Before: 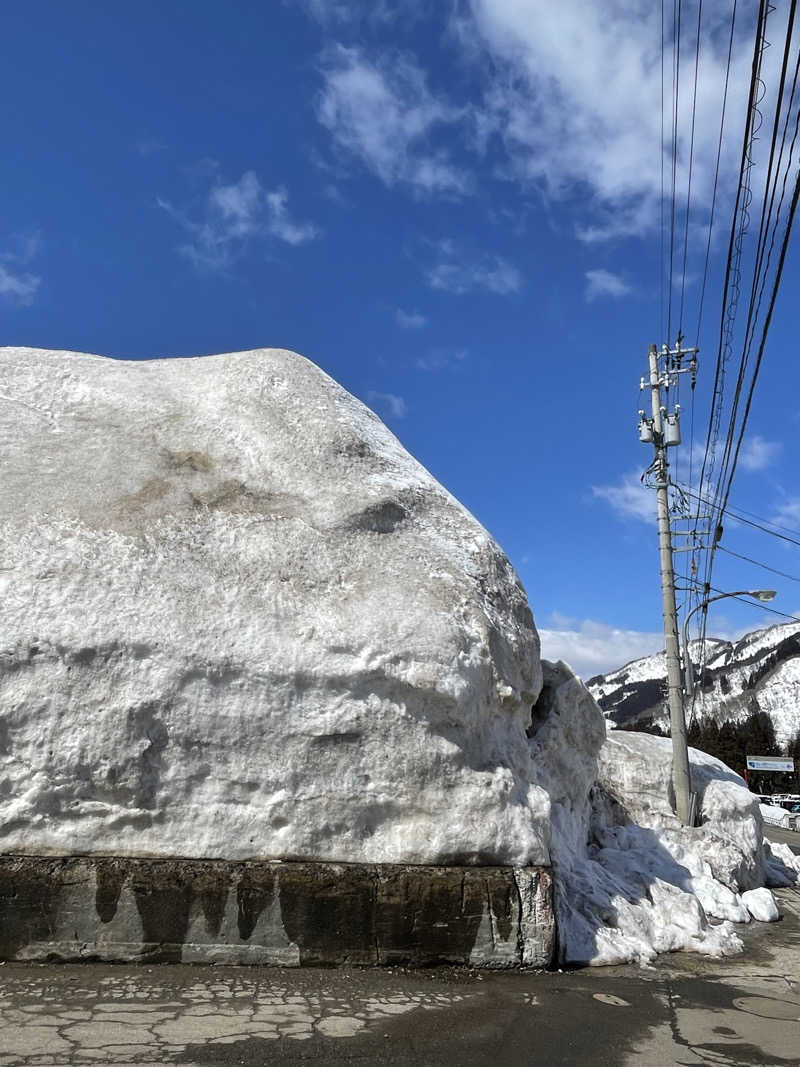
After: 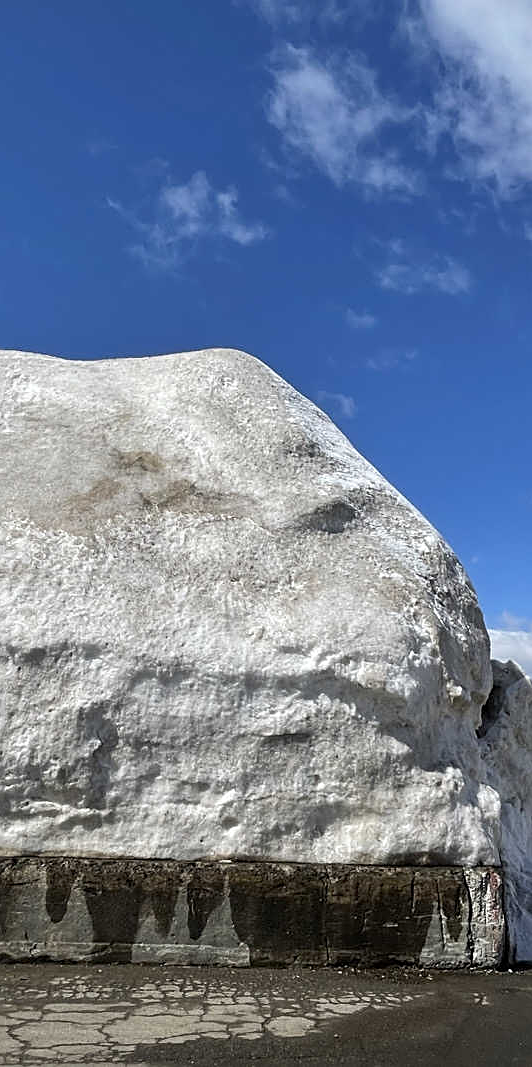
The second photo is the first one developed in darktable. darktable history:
sharpen: on, module defaults
crop and rotate: left 6.365%, right 27.041%
